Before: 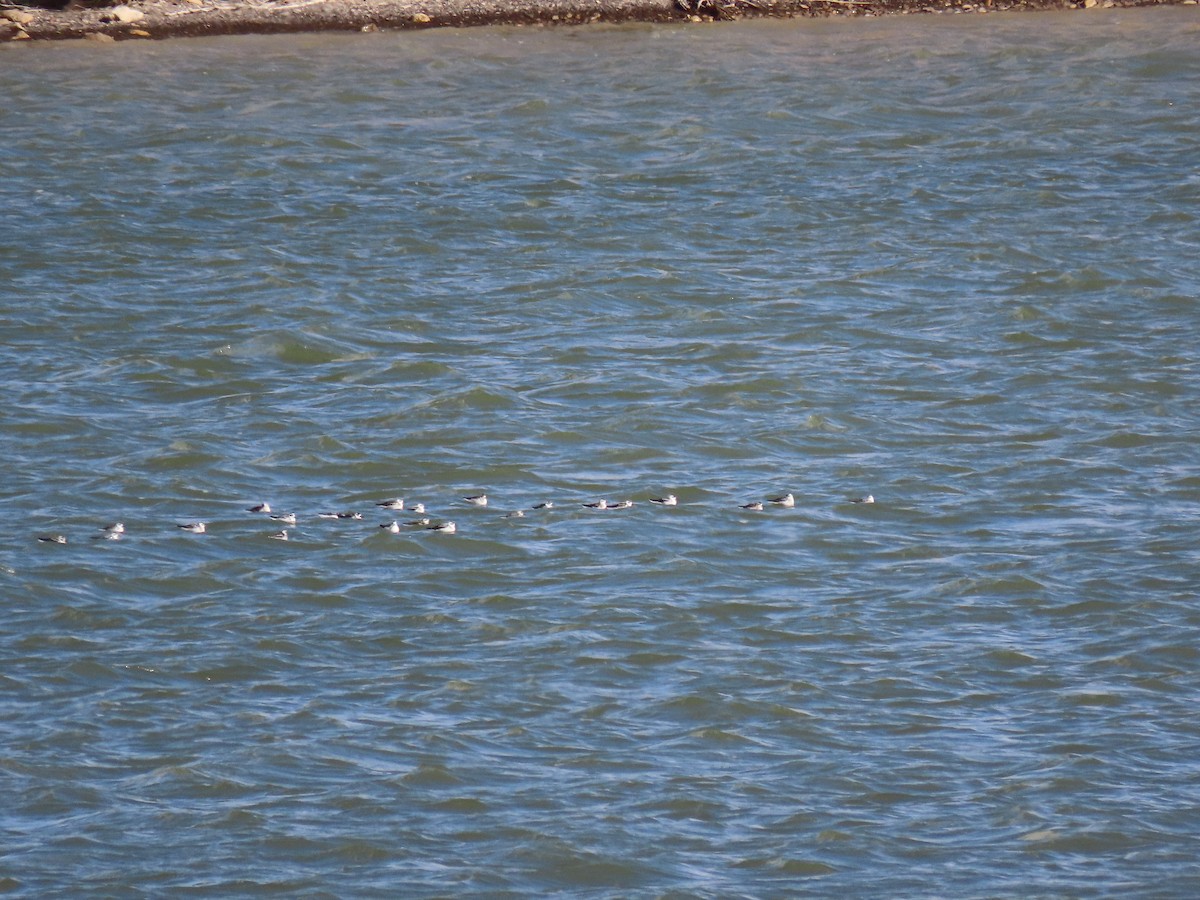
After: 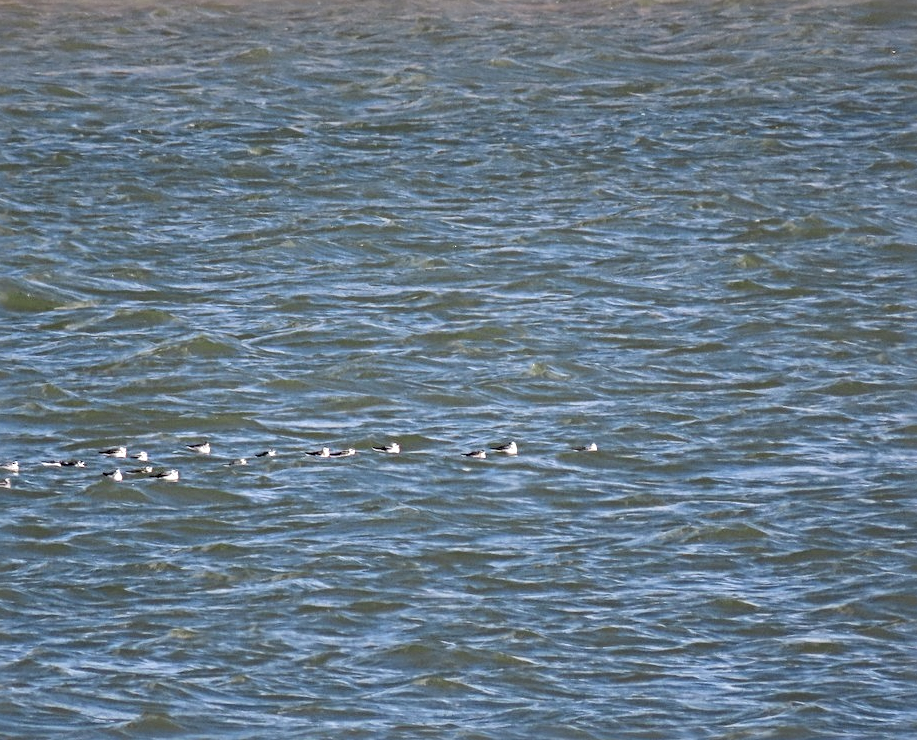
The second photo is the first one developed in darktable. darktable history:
local contrast: detail 130%
crop: left 23.095%, top 5.827%, bottom 11.854%
sharpen: radius 4.883
